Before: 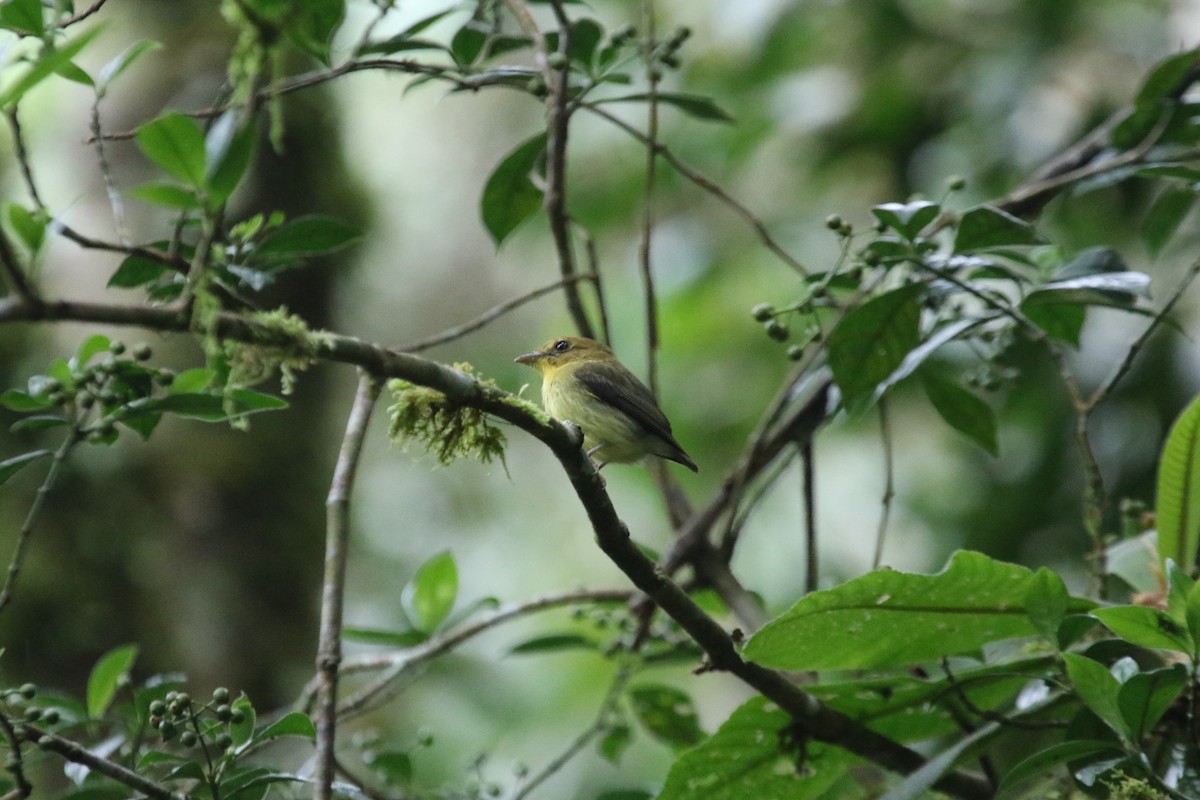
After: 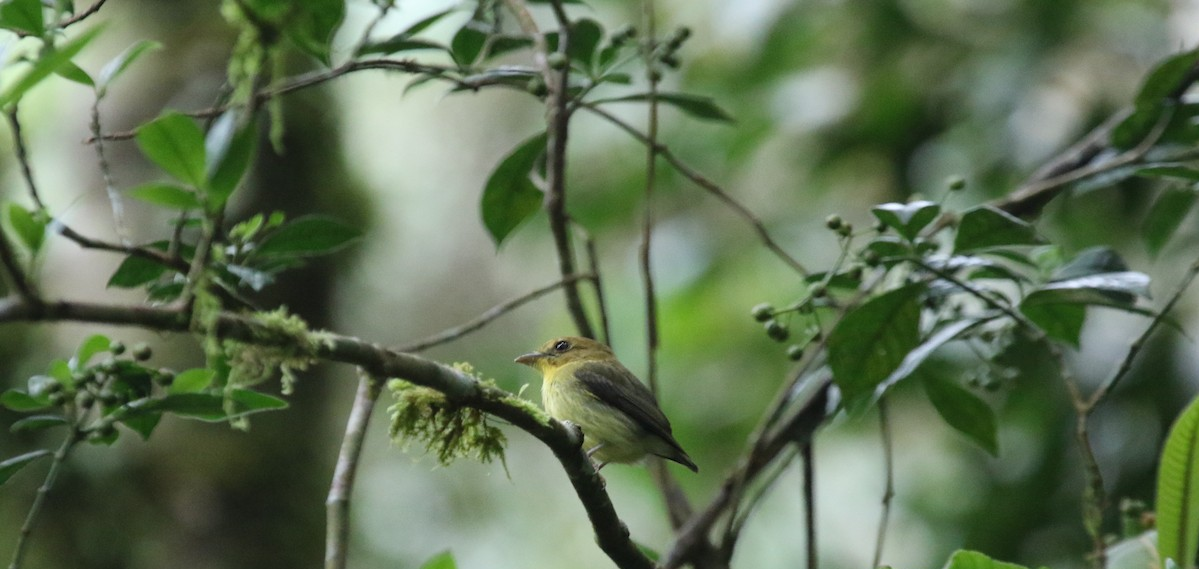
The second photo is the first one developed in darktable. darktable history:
crop: right 0%, bottom 28.86%
